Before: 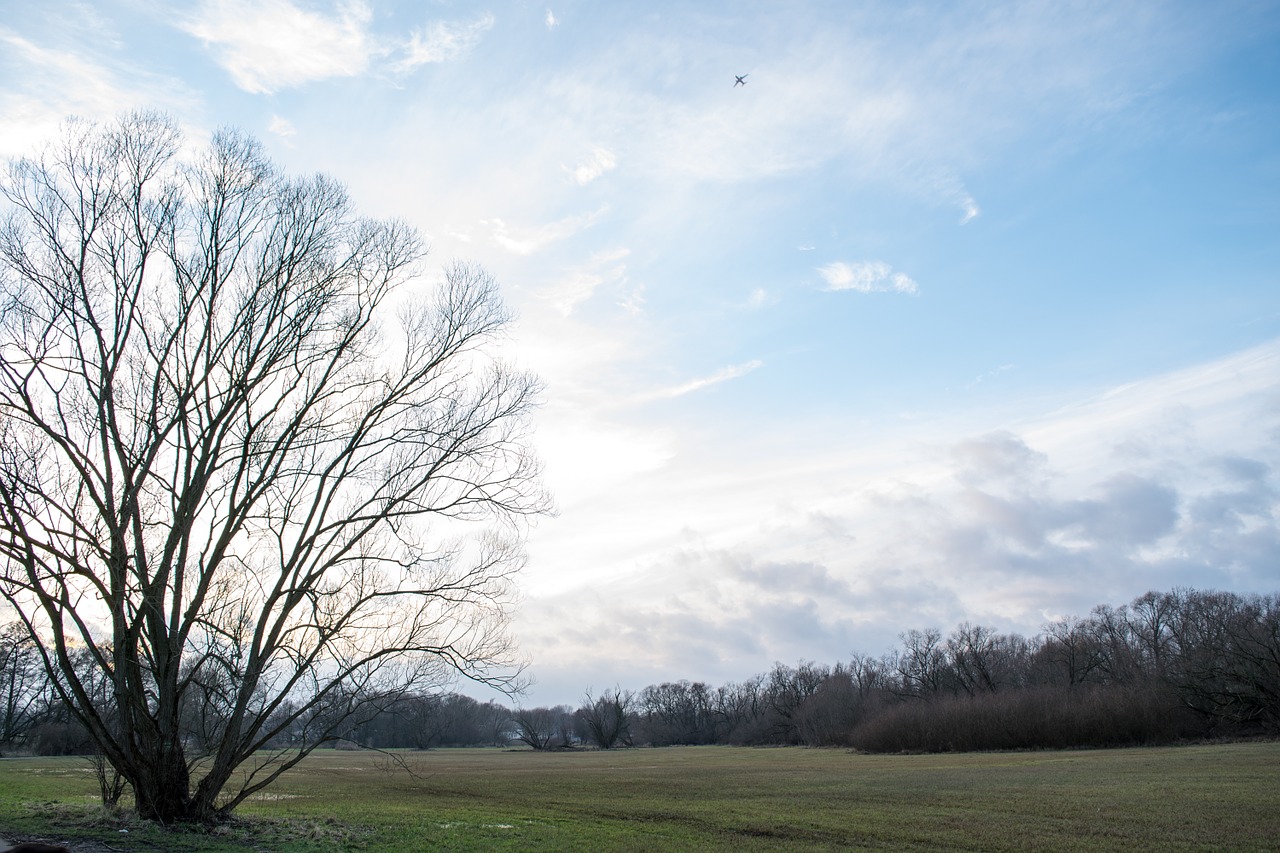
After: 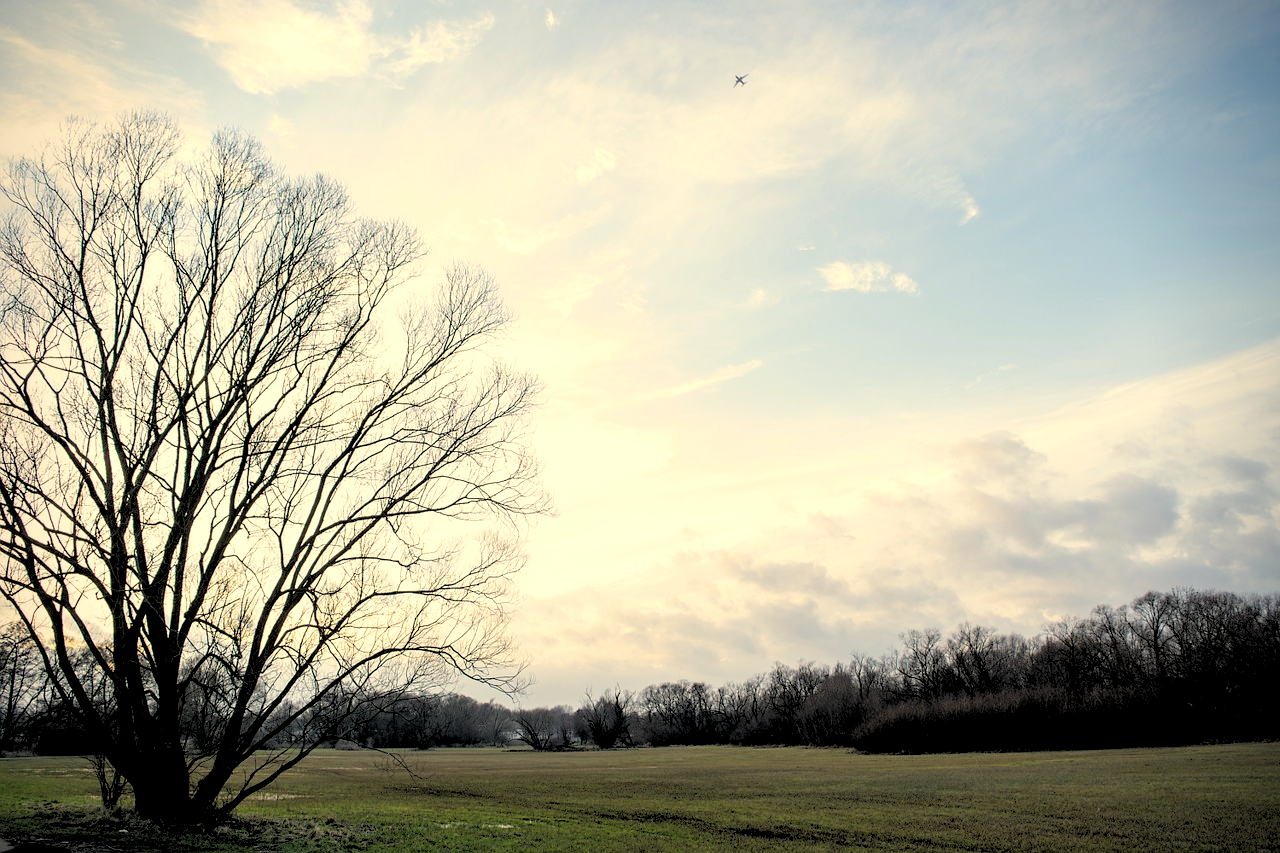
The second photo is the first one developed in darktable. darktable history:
vignetting: saturation 0, unbound false
rgb levels: levels [[0.029, 0.461, 0.922], [0, 0.5, 1], [0, 0.5, 1]]
color correction: highlights a* 2.72, highlights b* 22.8
